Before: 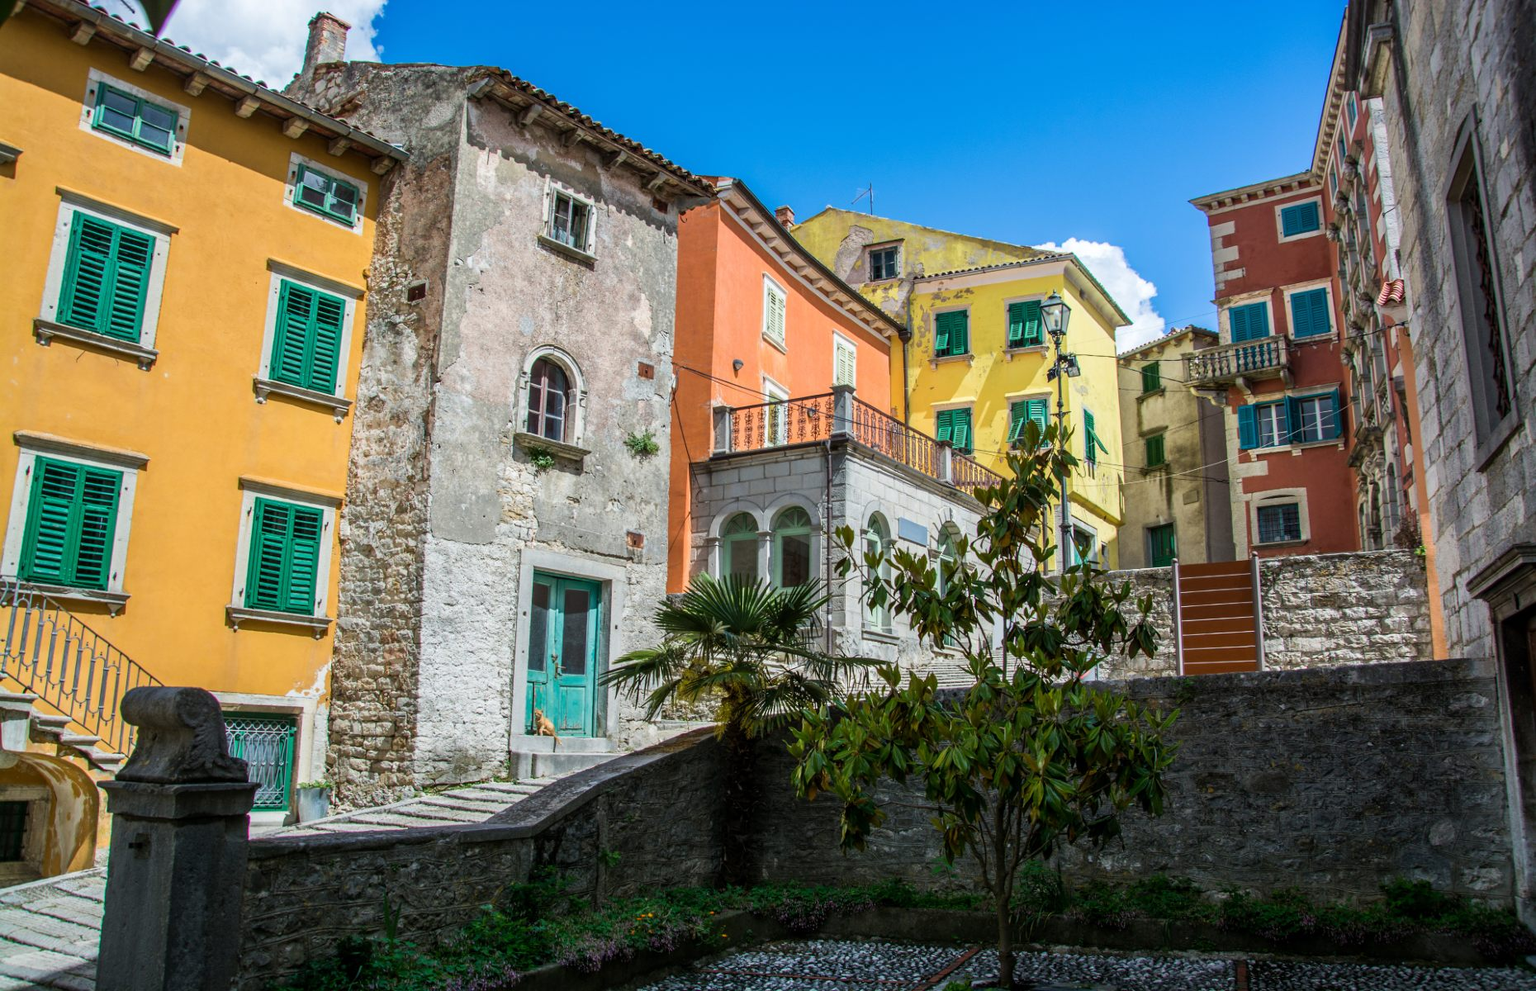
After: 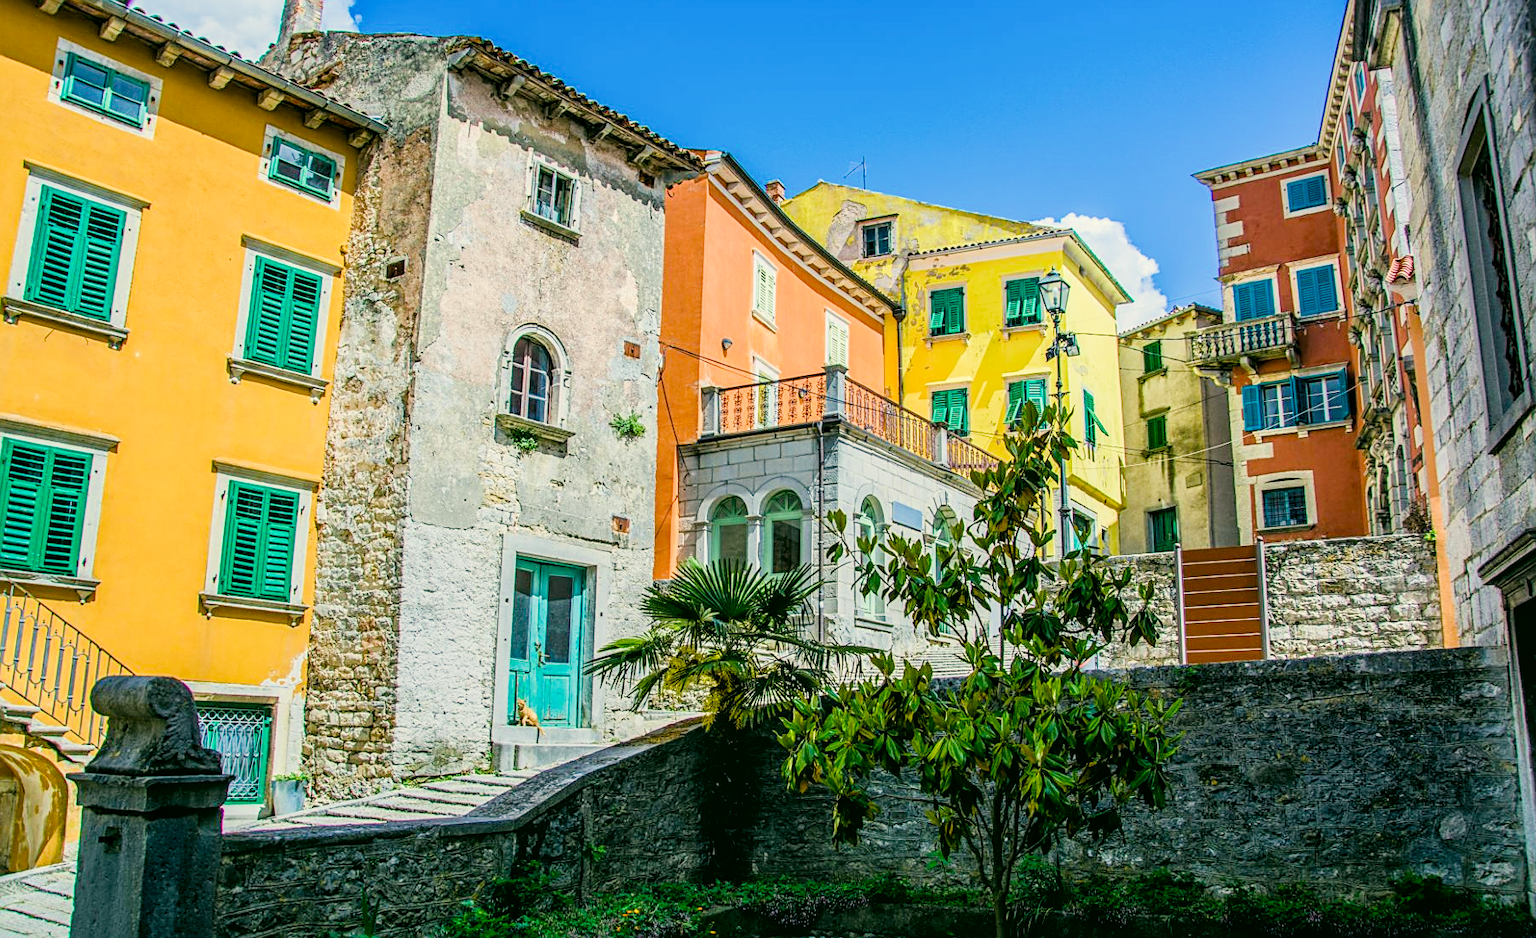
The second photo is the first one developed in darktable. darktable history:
color correction: highlights a* -0.401, highlights b* 9.53, shadows a* -9.33, shadows b* 1.57
crop: left 2.157%, top 3.199%, right 0.842%, bottom 4.898%
velvia: strength 31.71%, mid-tones bias 0.206
color calibration: illuminant as shot in camera, x 0.358, y 0.373, temperature 4628.91 K
sharpen: on, module defaults
exposure: black level correction 0.001, exposure 1.035 EV, compensate highlight preservation false
filmic rgb: black relative exposure -7.47 EV, white relative exposure 4.82 EV, hardness 3.4, enable highlight reconstruction true
local contrast: on, module defaults
